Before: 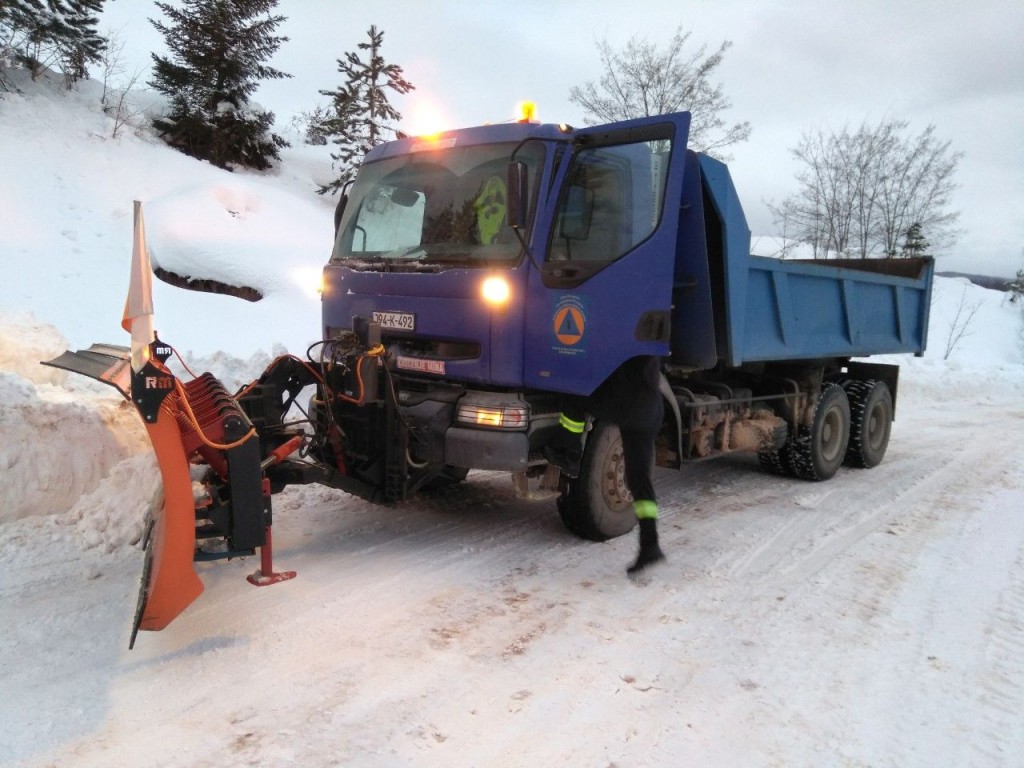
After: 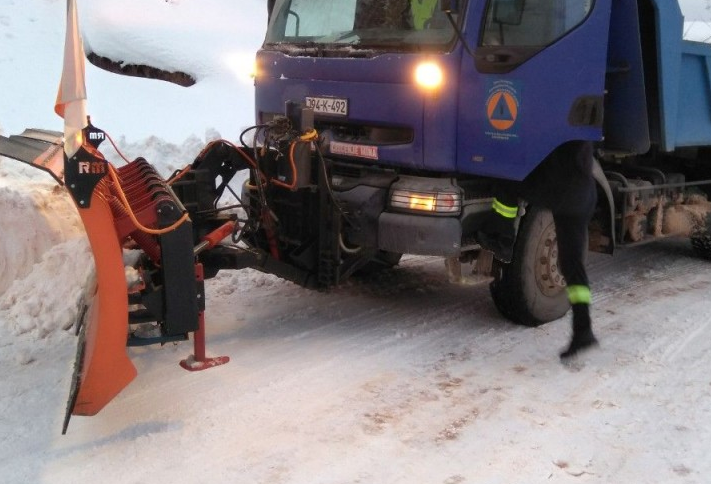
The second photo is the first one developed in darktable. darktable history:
crop: left 6.632%, top 28.072%, right 23.922%, bottom 8.862%
